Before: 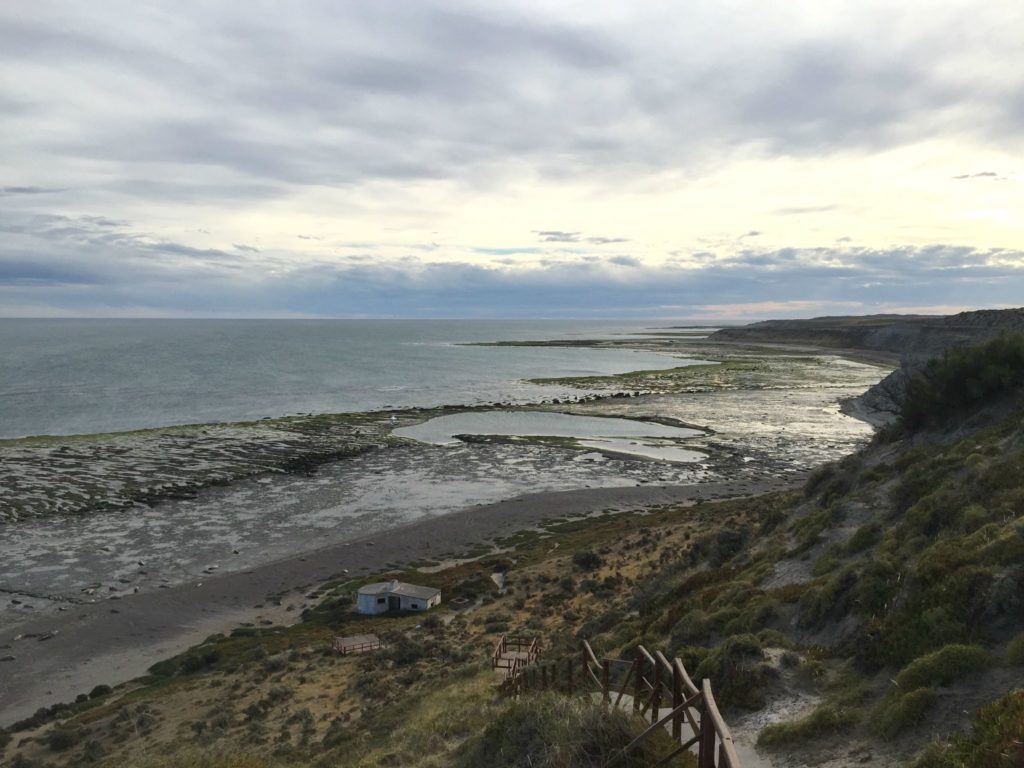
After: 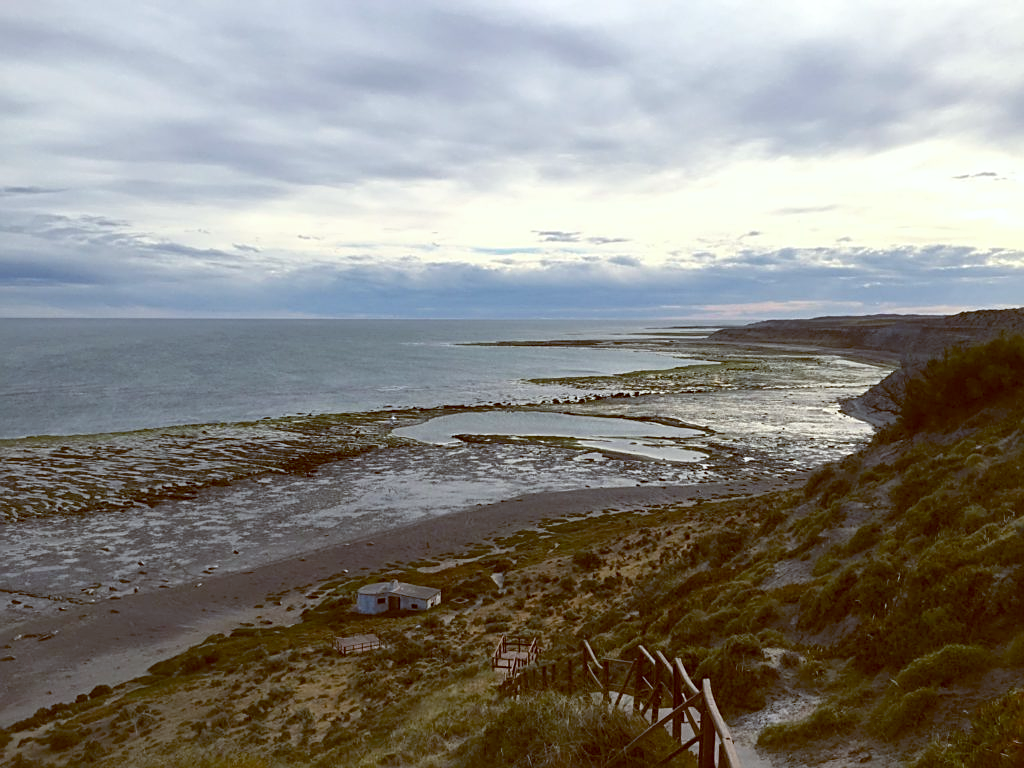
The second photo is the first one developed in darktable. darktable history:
sharpen: on, module defaults
color balance: lift [1, 1.015, 1.004, 0.985], gamma [1, 0.958, 0.971, 1.042], gain [1, 0.956, 0.977, 1.044]
